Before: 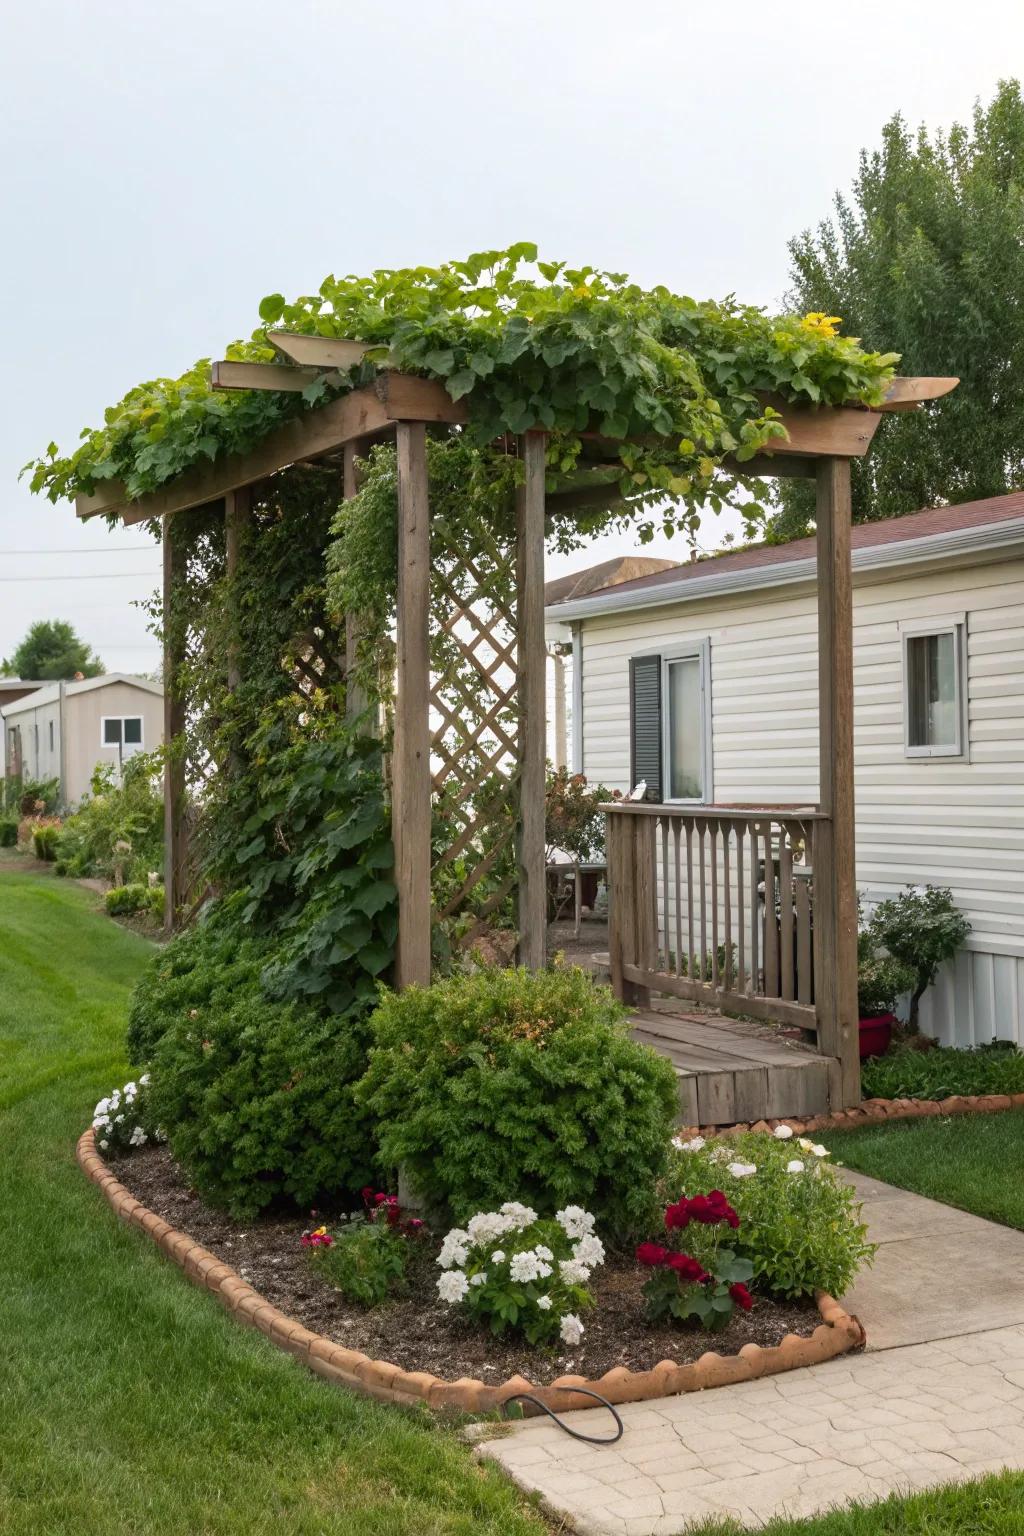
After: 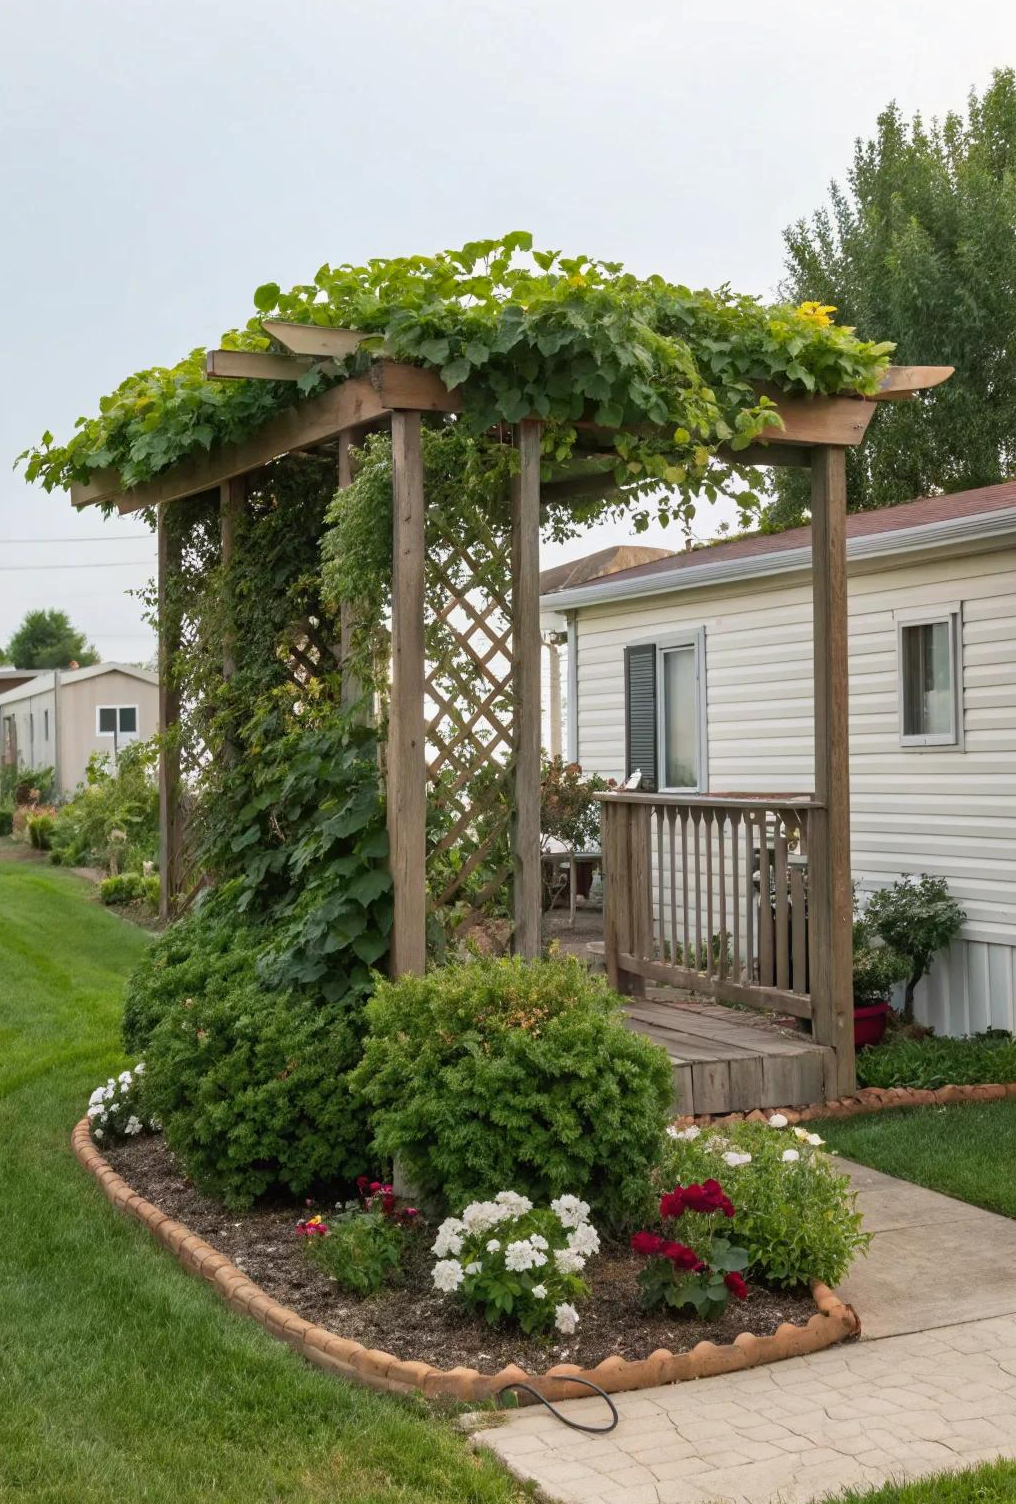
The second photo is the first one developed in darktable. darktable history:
crop: left 0.5%, top 0.745%, right 0.227%, bottom 0.744%
tone equalizer: -7 EV 0.206 EV, -6 EV 0.137 EV, -5 EV 0.088 EV, -4 EV 0.055 EV, -2 EV -0.024 EV, -1 EV -0.065 EV, +0 EV -0.055 EV, edges refinement/feathering 500, mask exposure compensation -1.57 EV, preserve details no
shadows and highlights: shadows 36.26, highlights -26.6, soften with gaussian
